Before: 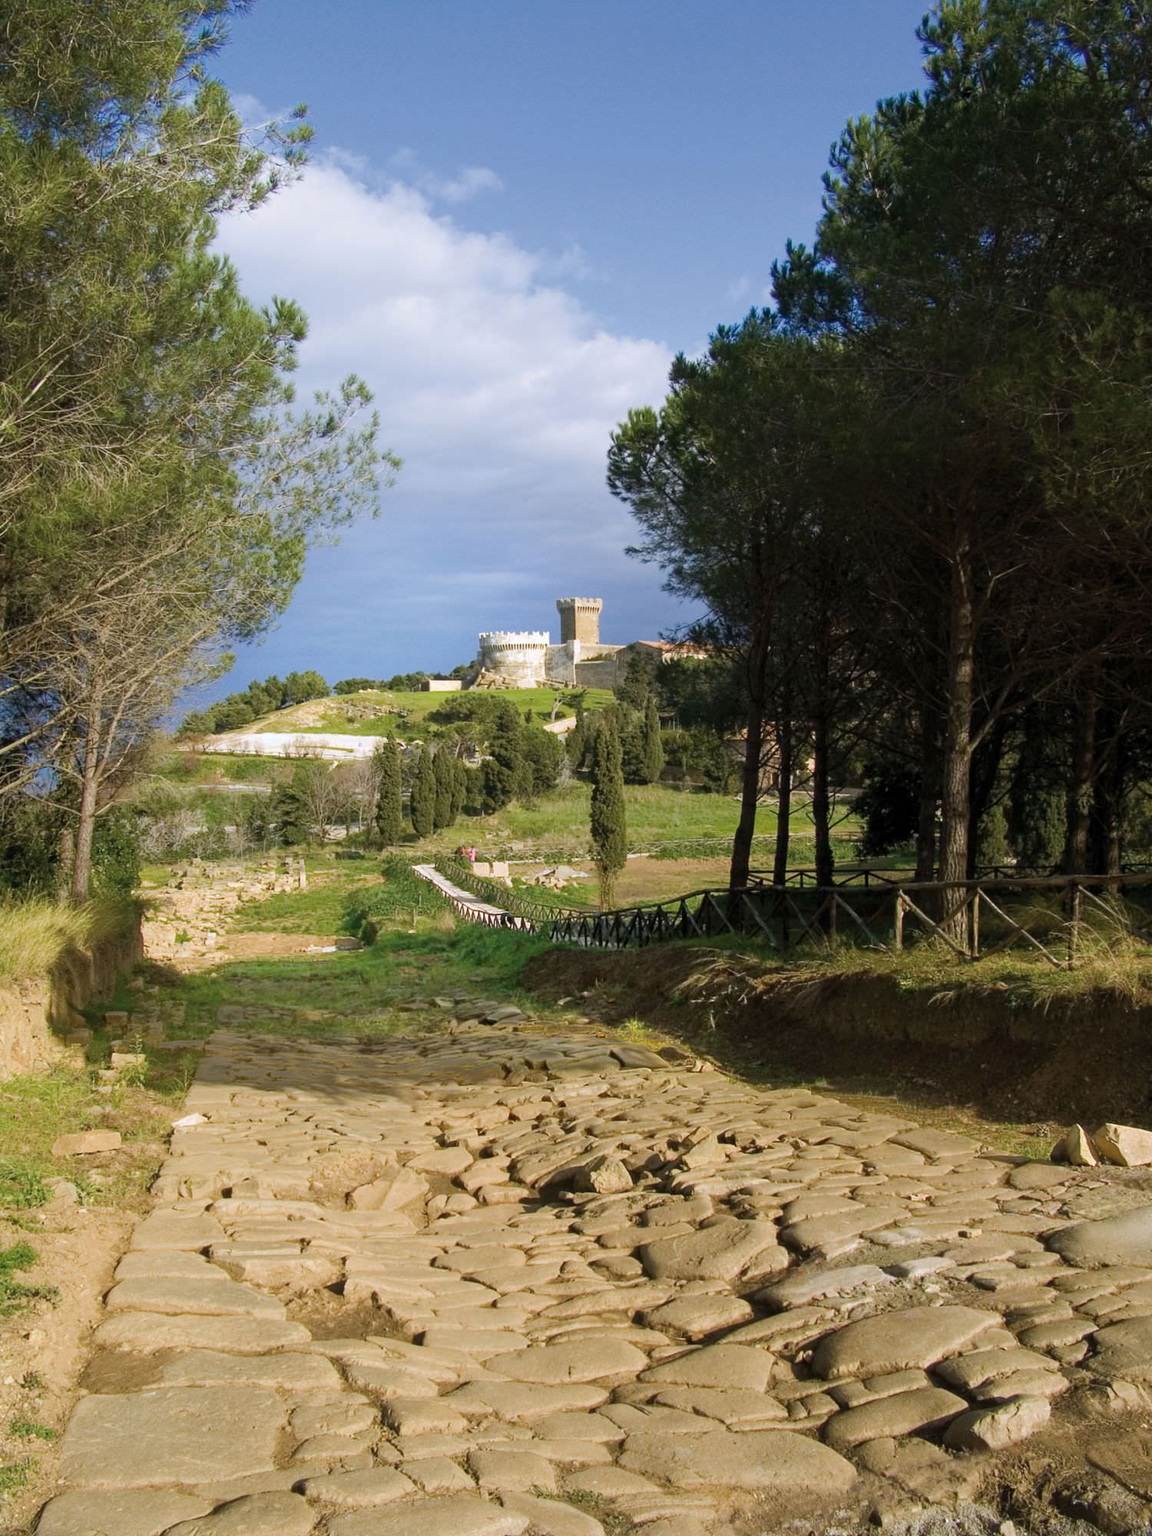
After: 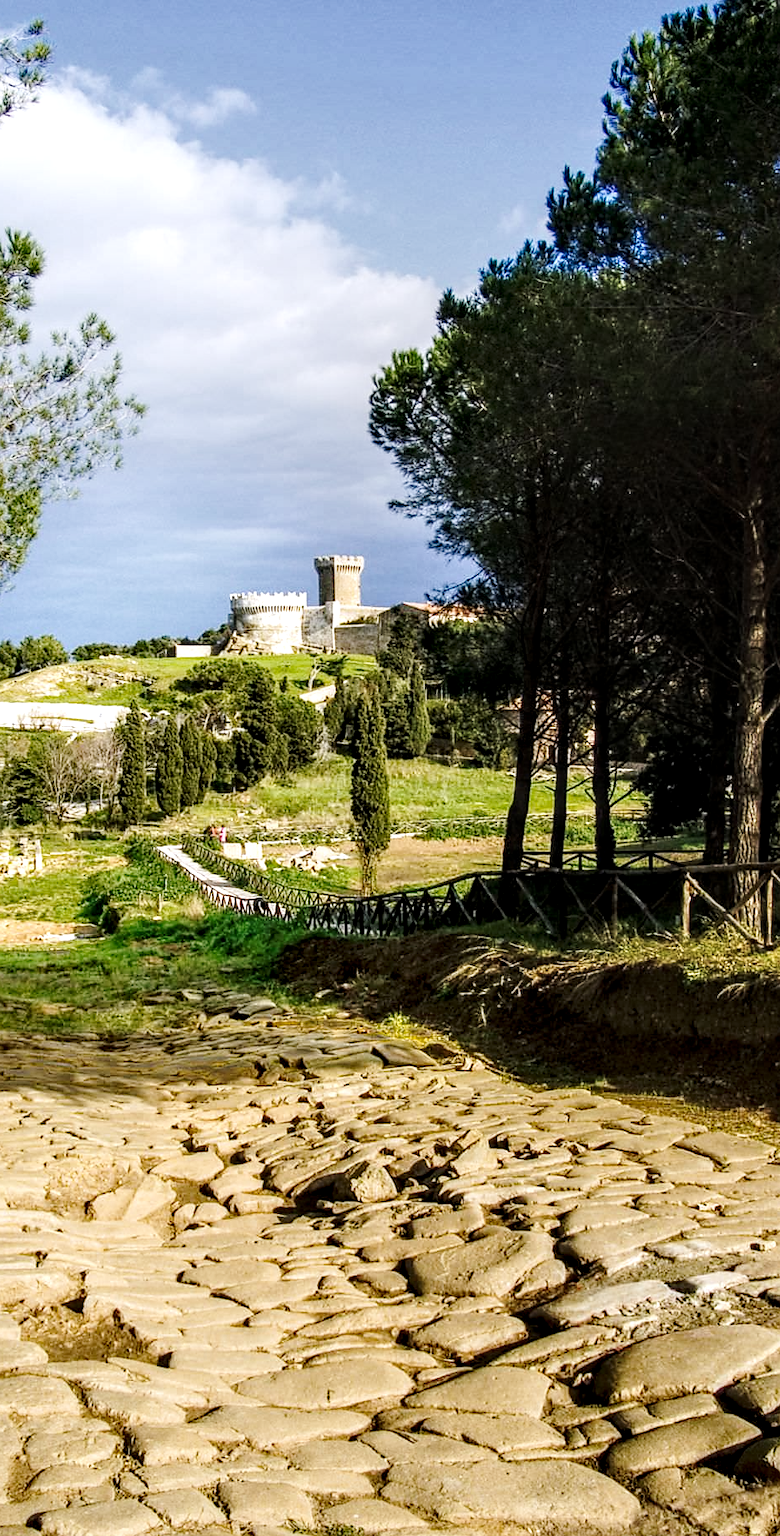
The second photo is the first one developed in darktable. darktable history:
sharpen: radius 1.877, amount 0.397, threshold 1.284
local contrast: highlights 20%, shadows 70%, detail 170%
crop and rotate: left 23.266%, top 5.637%, right 14.33%, bottom 2.261%
tone curve: curves: ch0 [(0, 0.023) (0.103, 0.087) (0.295, 0.297) (0.445, 0.531) (0.553, 0.665) (0.735, 0.843) (0.994, 1)]; ch1 [(0, 0) (0.427, 0.346) (0.456, 0.426) (0.484, 0.483) (0.509, 0.514) (0.535, 0.56) (0.581, 0.632) (0.646, 0.715) (1, 1)]; ch2 [(0, 0) (0.369, 0.388) (0.449, 0.431) (0.501, 0.495) (0.533, 0.518) (0.572, 0.612) (0.677, 0.752) (1, 1)], preserve colors none
